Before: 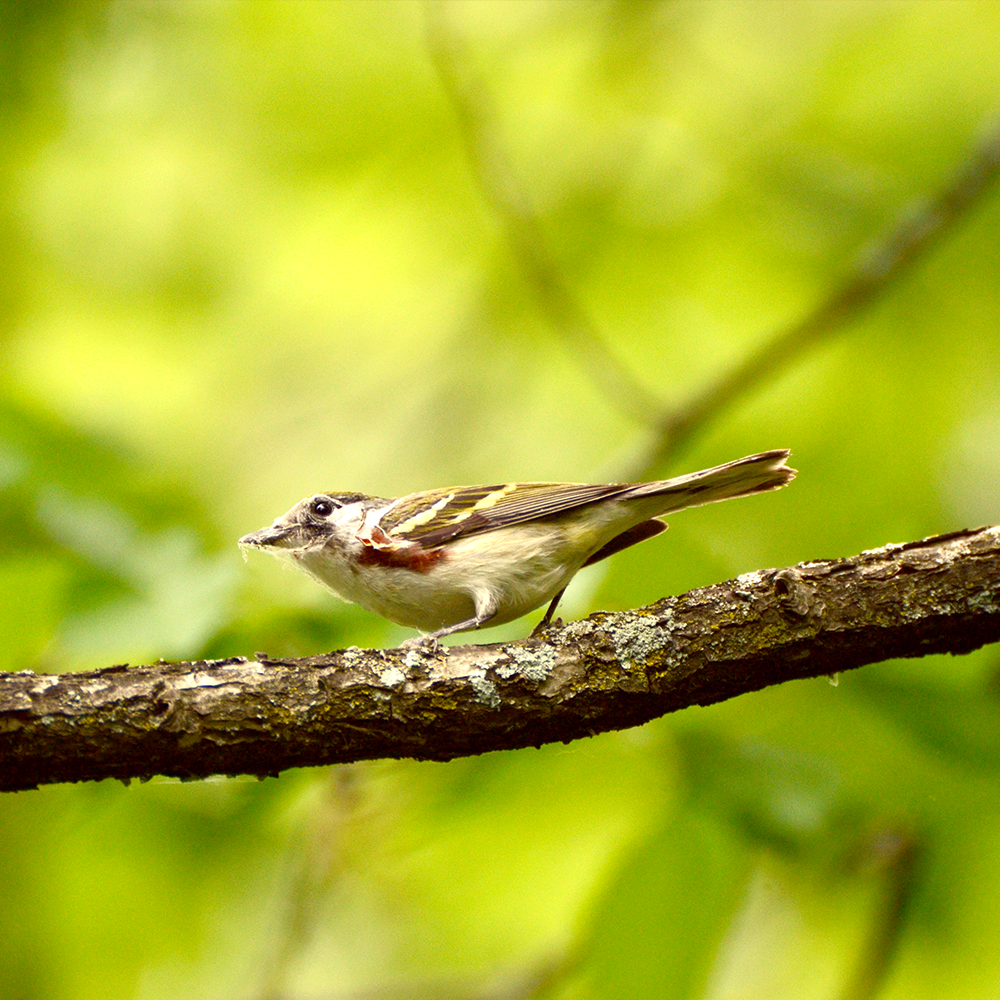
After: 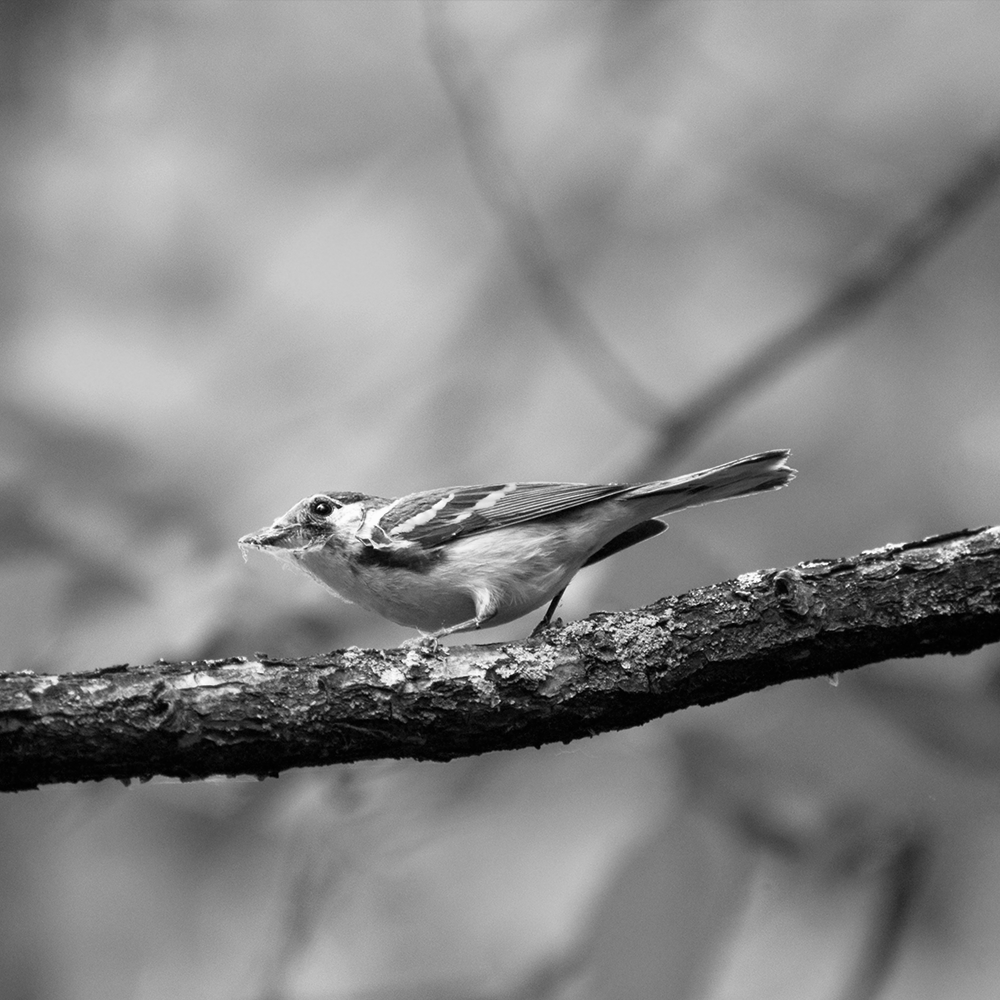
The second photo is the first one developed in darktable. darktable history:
color calibration: output gray [0.18, 0.41, 0.41, 0], illuminant as shot in camera, x 0.358, y 0.373, temperature 4628.91 K
base curve: curves: ch0 [(0, 0) (0.74, 0.67) (1, 1)], preserve colors none
